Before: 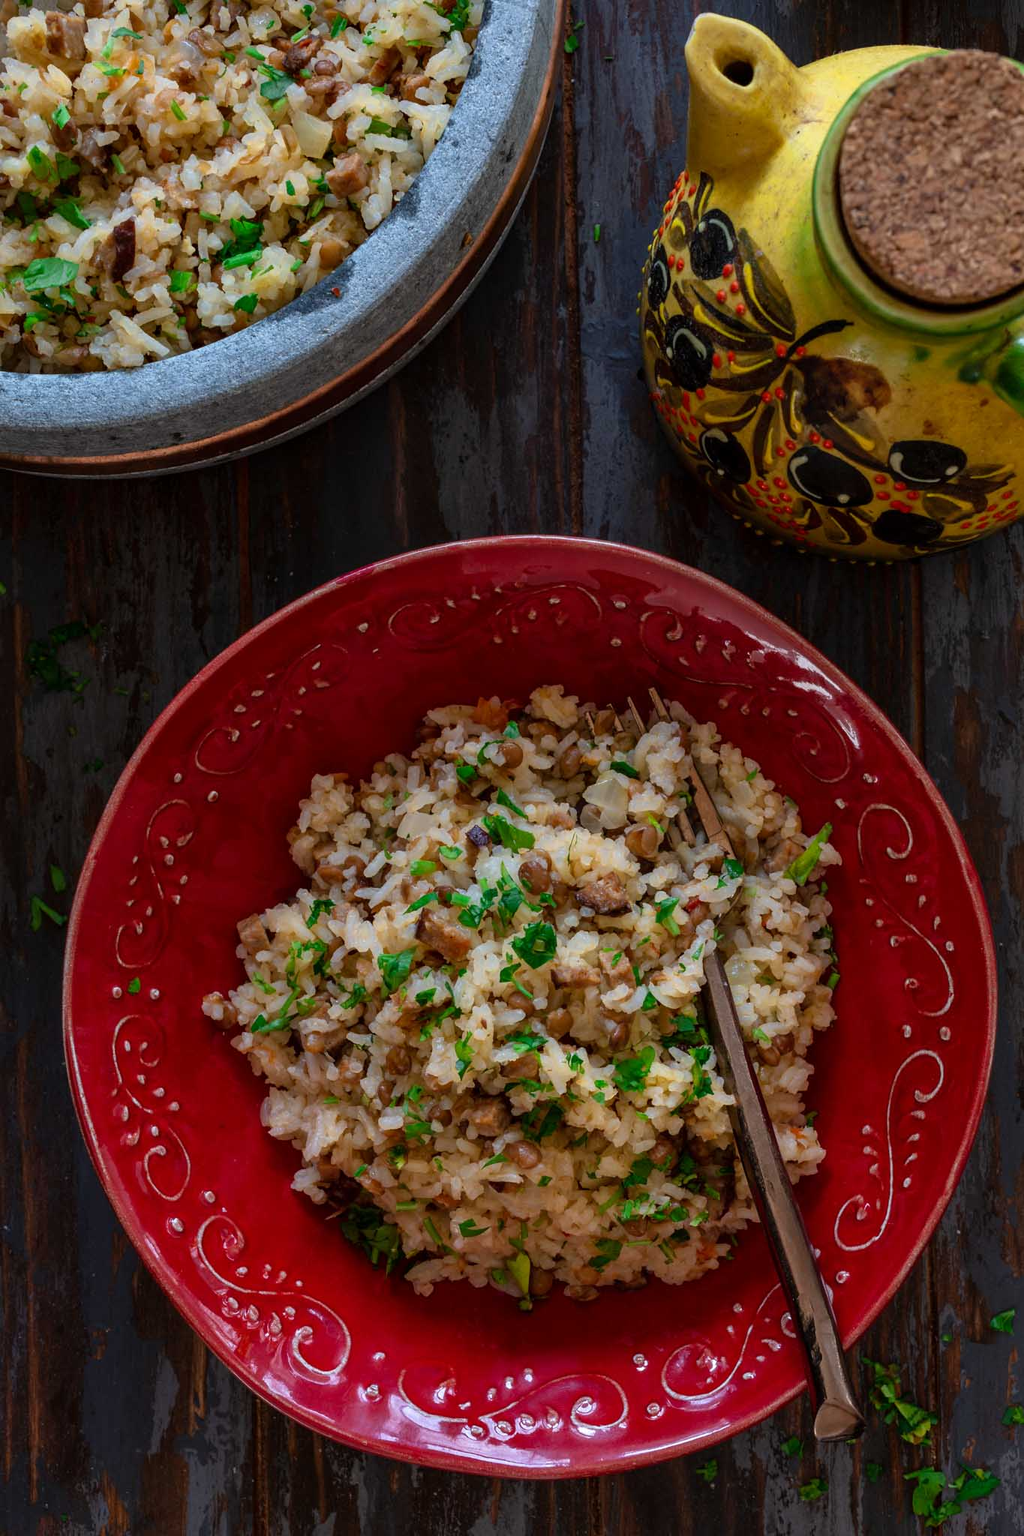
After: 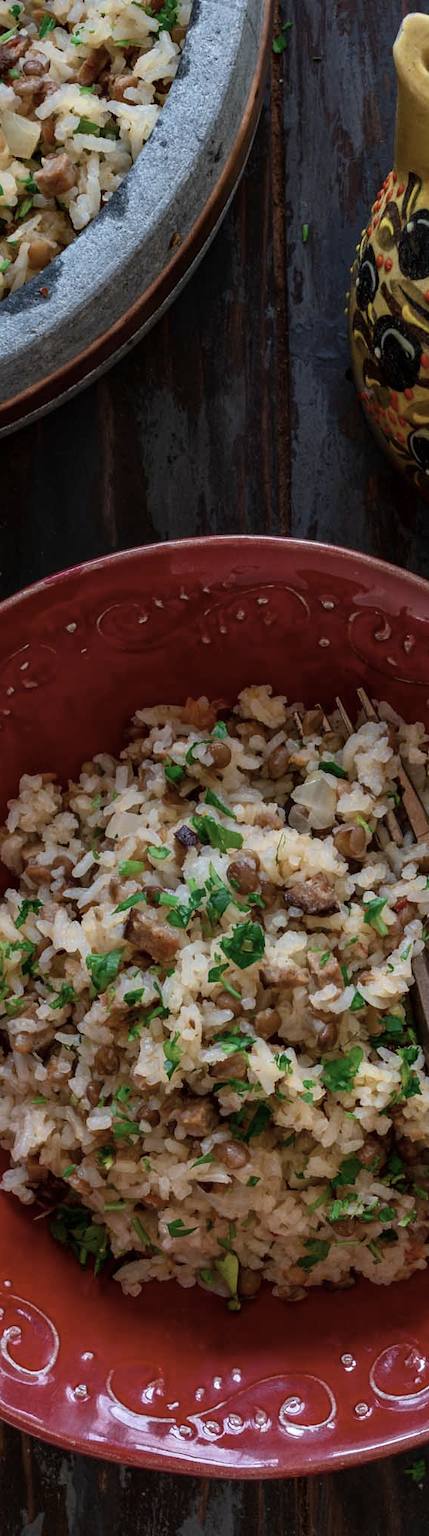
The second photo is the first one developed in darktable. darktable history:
crop: left 28.527%, right 29.443%
contrast brightness saturation: contrast 0.098, saturation -0.303
